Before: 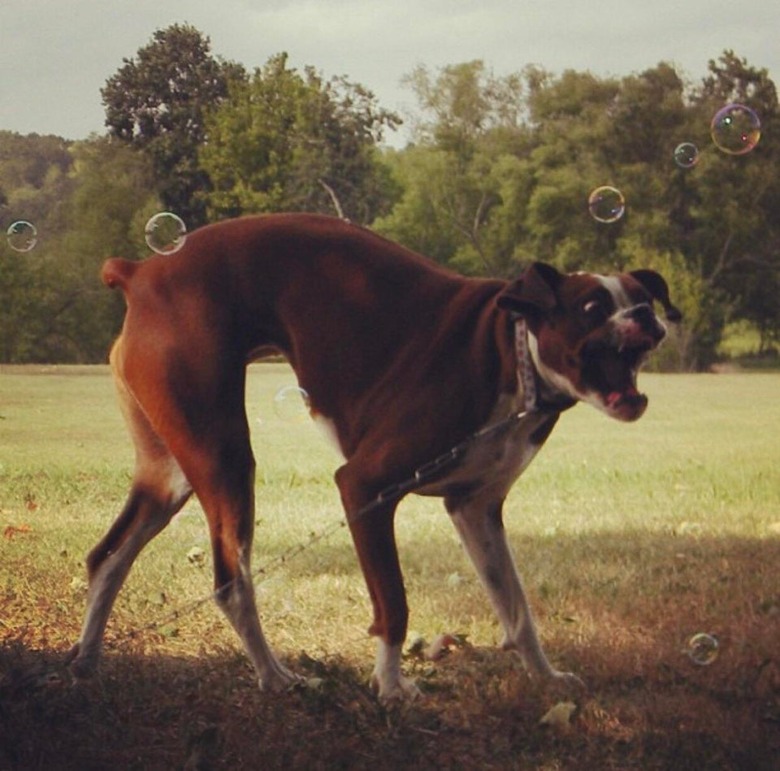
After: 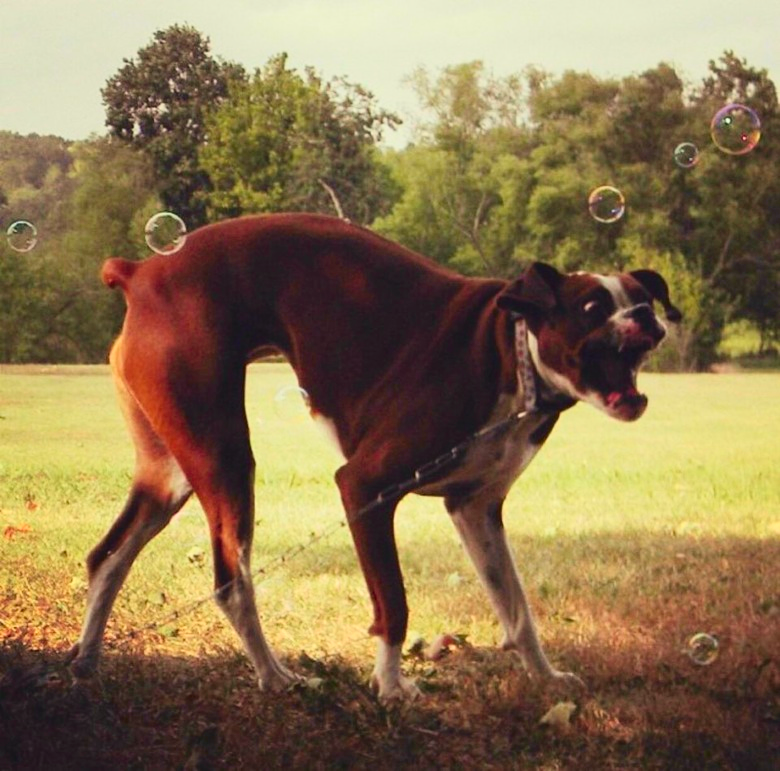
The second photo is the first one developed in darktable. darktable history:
rgb levels: preserve colors max RGB
tone curve: curves: ch0 [(0.003, 0.032) (0.037, 0.037) (0.142, 0.117) (0.279, 0.311) (0.405, 0.49) (0.526, 0.651) (0.722, 0.857) (0.875, 0.946) (1, 0.98)]; ch1 [(0, 0) (0.305, 0.325) (0.453, 0.437) (0.482, 0.473) (0.501, 0.498) (0.515, 0.523) (0.559, 0.591) (0.6, 0.659) (0.656, 0.71) (1, 1)]; ch2 [(0, 0) (0.323, 0.277) (0.424, 0.396) (0.479, 0.484) (0.499, 0.502) (0.515, 0.537) (0.564, 0.595) (0.644, 0.703) (0.742, 0.803) (1, 1)], color space Lab, independent channels, preserve colors none
